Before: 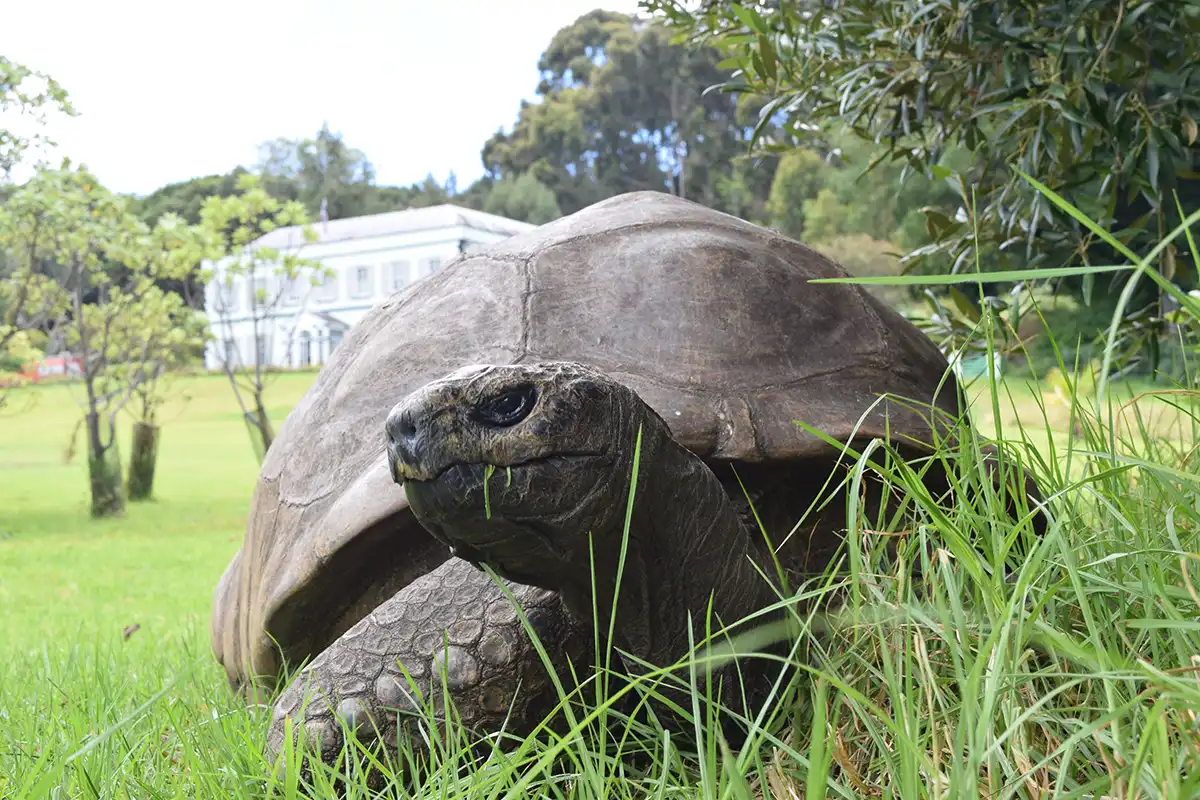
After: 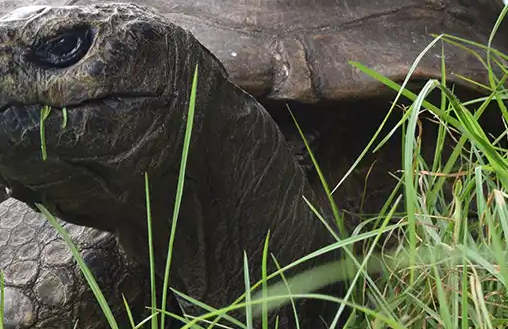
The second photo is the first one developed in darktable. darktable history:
crop: left 37.046%, top 44.992%, right 20.62%, bottom 13.801%
